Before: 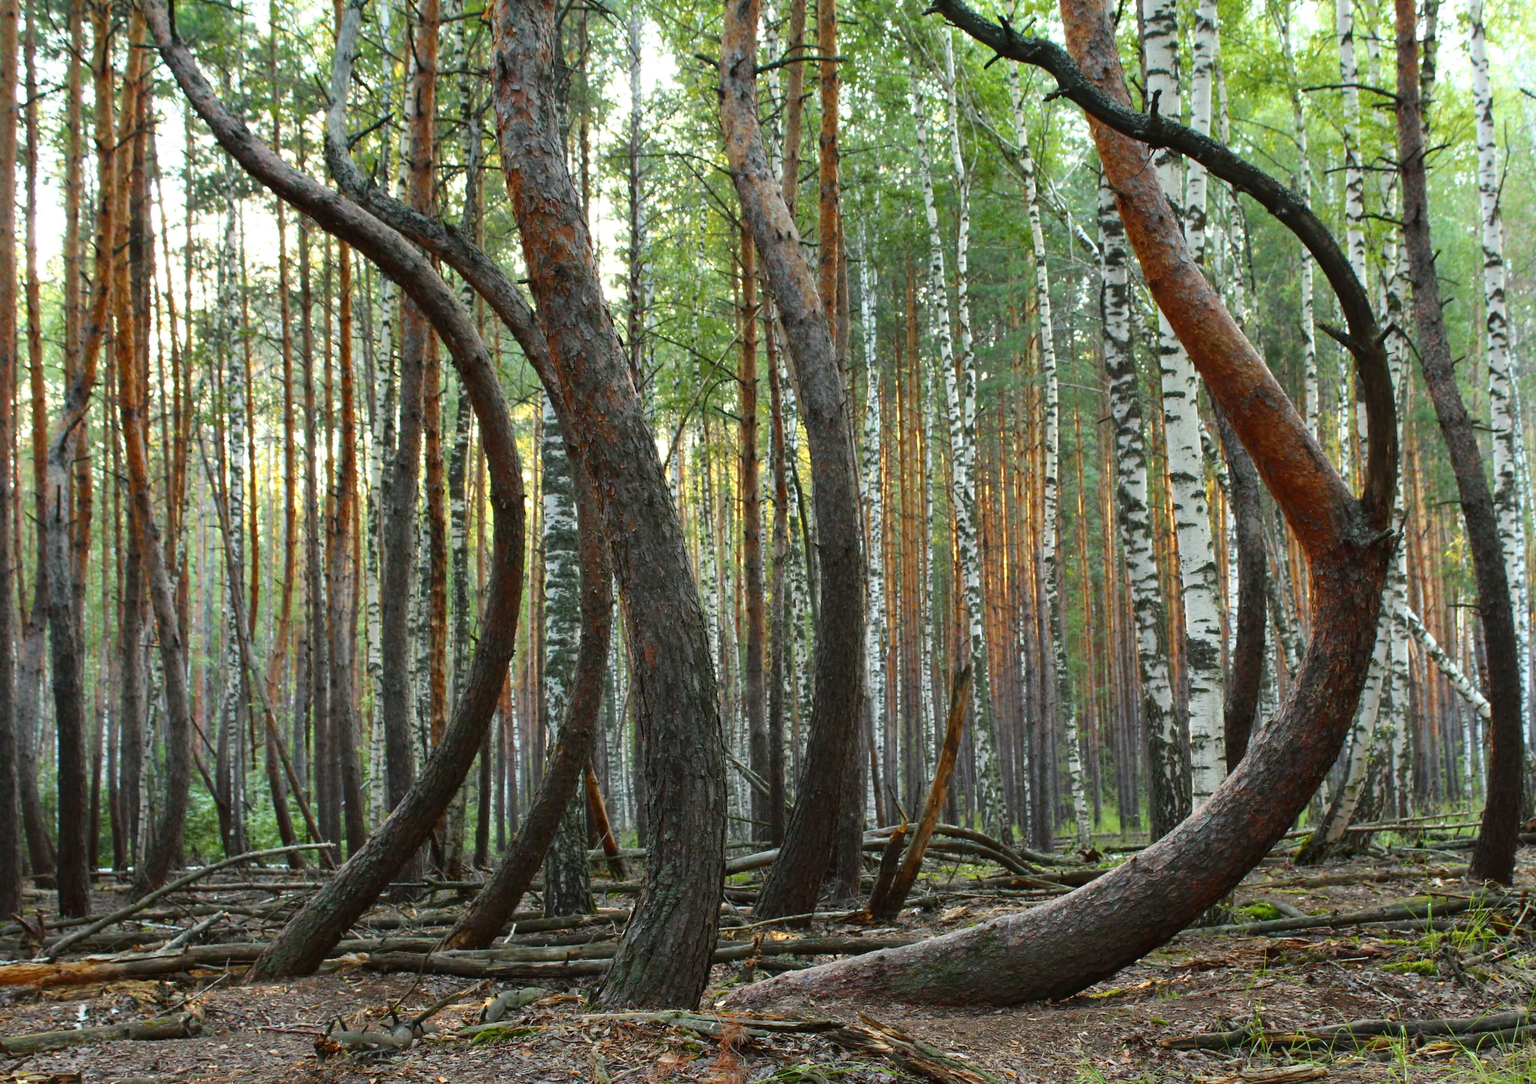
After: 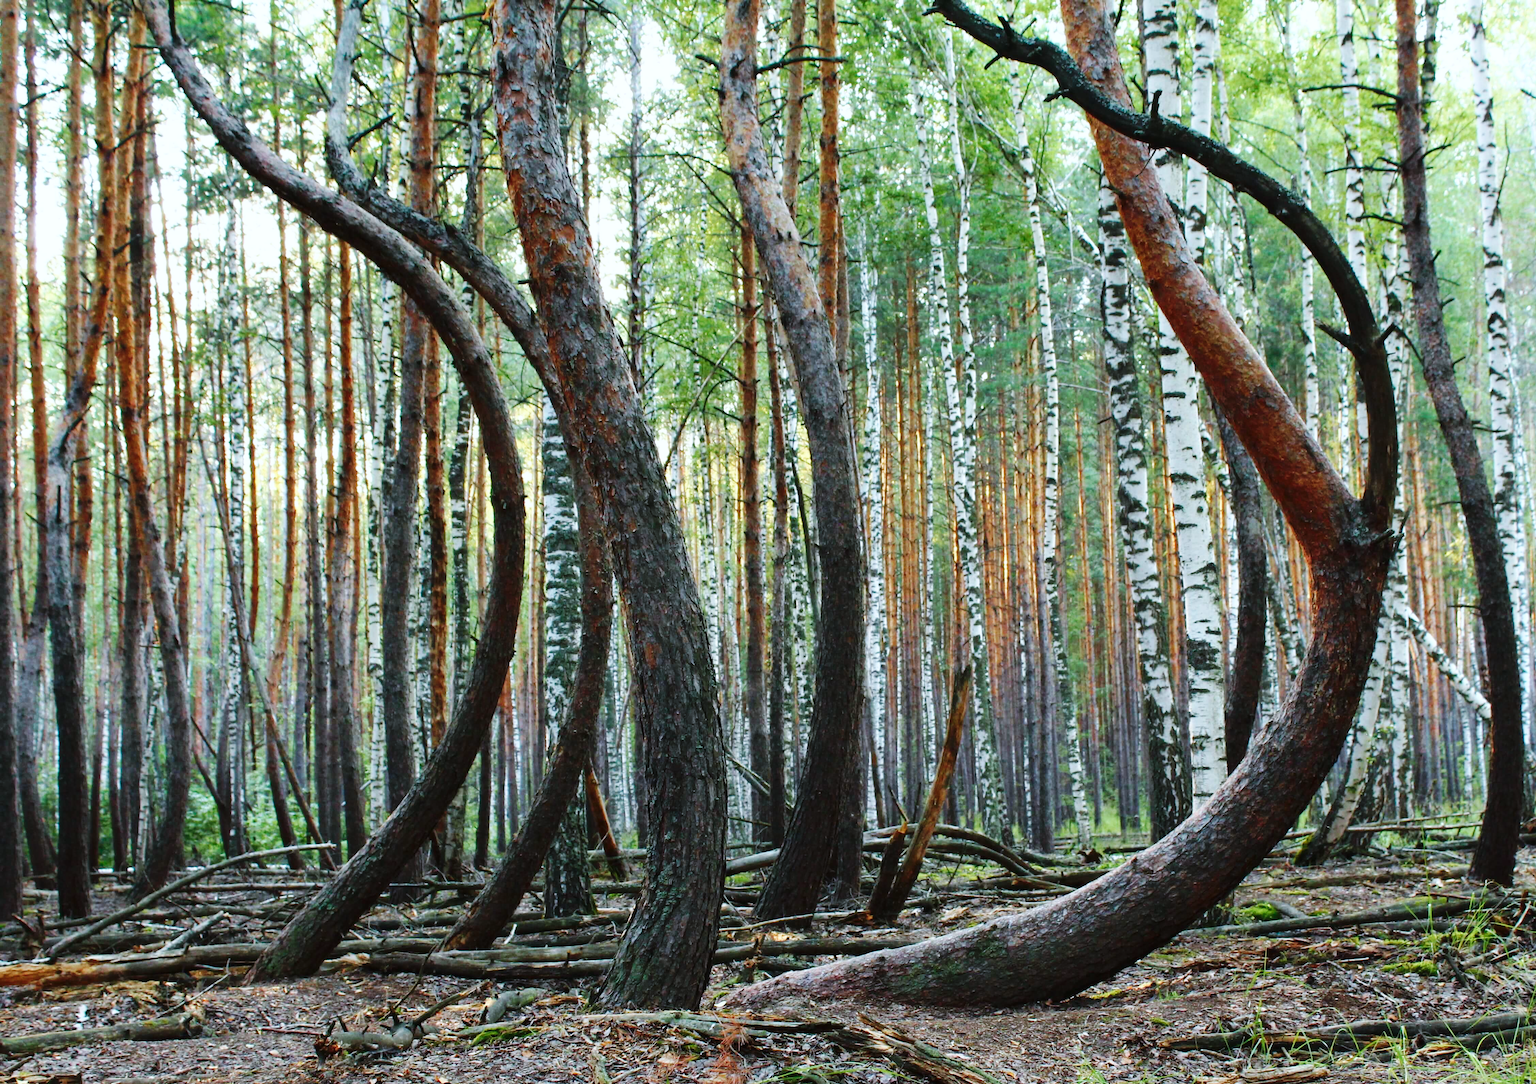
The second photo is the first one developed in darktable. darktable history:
color calibration: illuminant as shot in camera, x 0.369, y 0.376, temperature 4328.46 K, gamut compression 3
base curve: curves: ch0 [(0, 0) (0.032, 0.025) (0.121, 0.166) (0.206, 0.329) (0.605, 0.79) (1, 1)], preserve colors none
